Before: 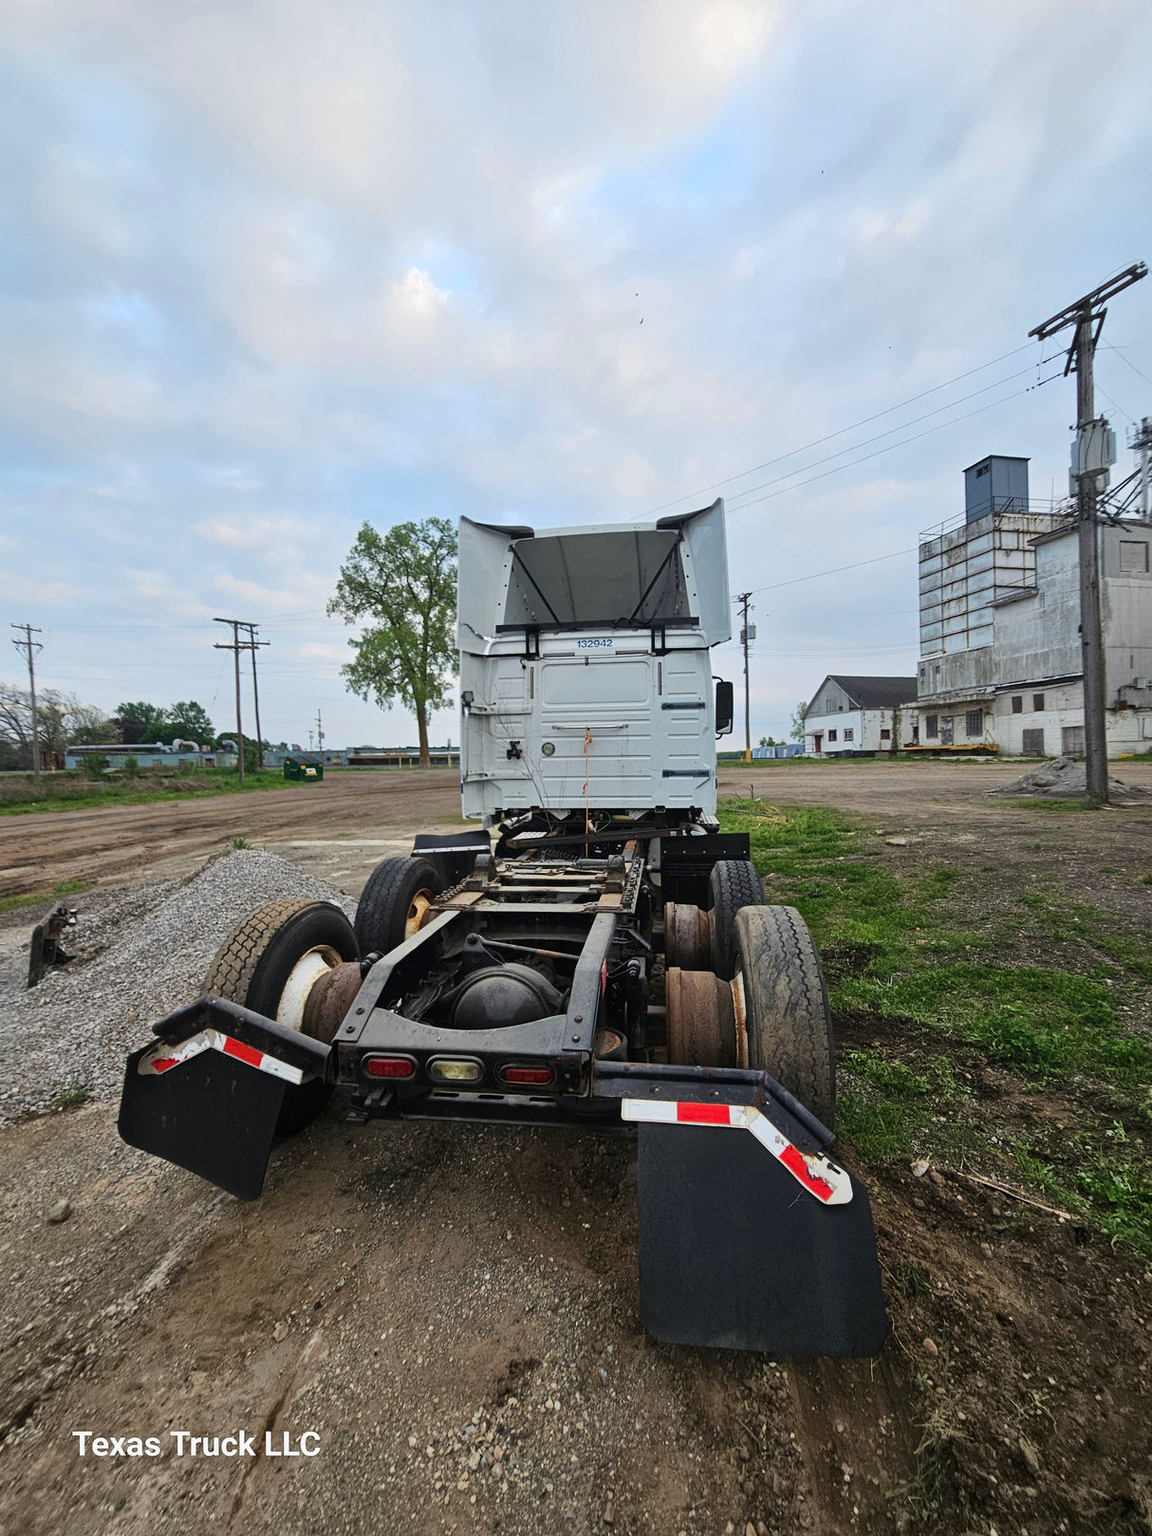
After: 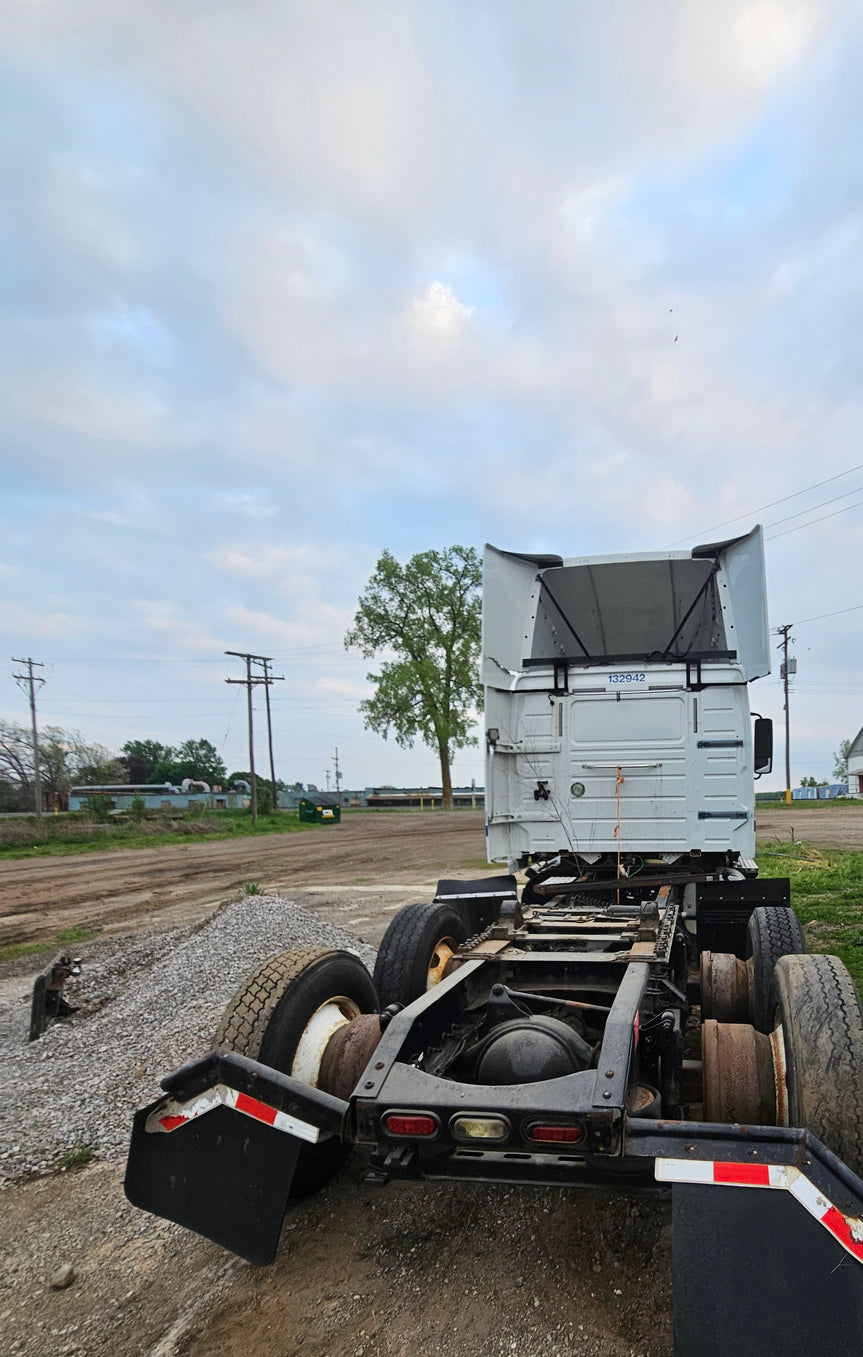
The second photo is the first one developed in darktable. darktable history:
crop: right 28.85%, bottom 16.167%
